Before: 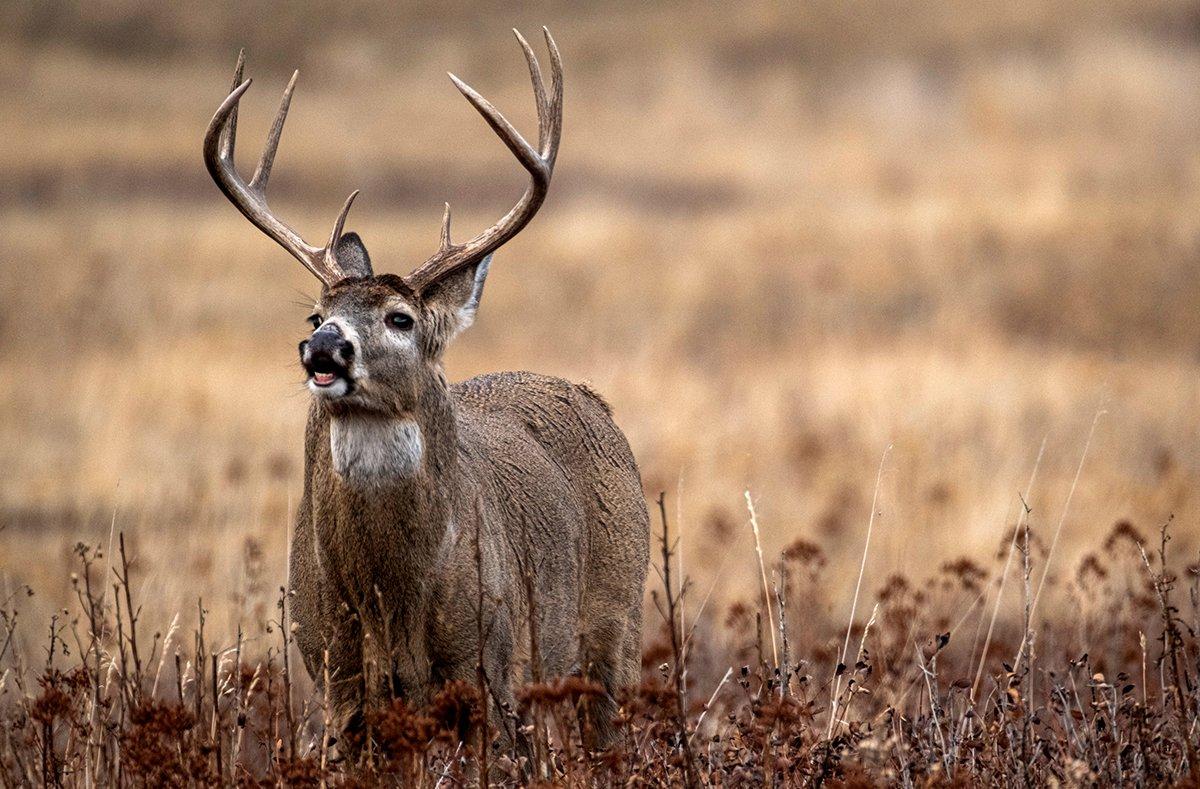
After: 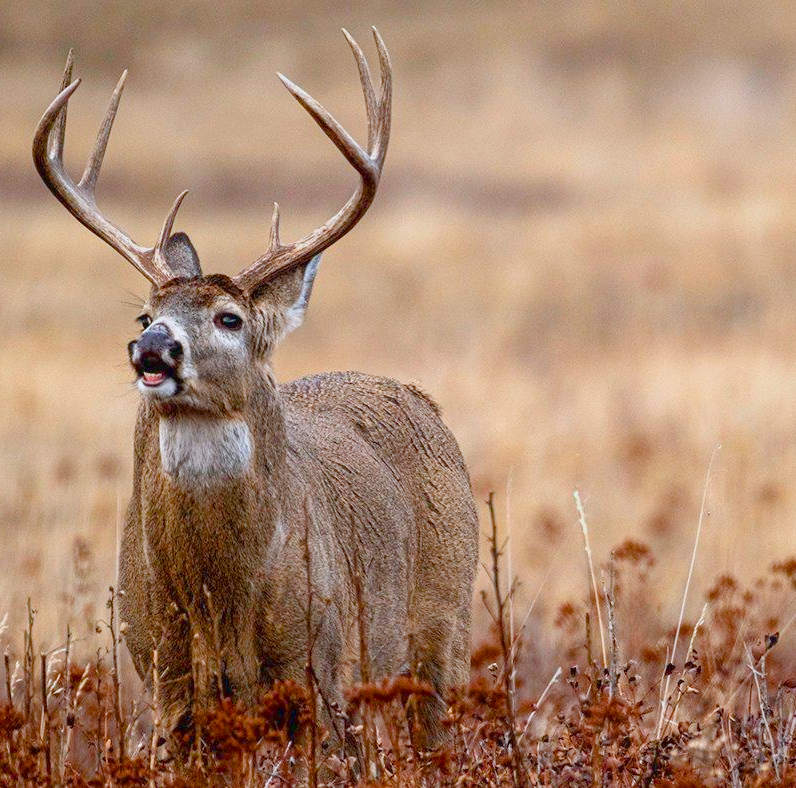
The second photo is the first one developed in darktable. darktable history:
crop and rotate: left 14.329%, right 19.279%
color balance rgb: highlights gain › luminance 16.952%, highlights gain › chroma 2.933%, highlights gain › hue 257.6°, perceptual saturation grading › global saturation 27.621%, perceptual saturation grading › highlights -25.772%, perceptual saturation grading › shadows 24.122%, contrast -29.514%
exposure: black level correction 0, exposure 0.499 EV, compensate highlight preservation false
